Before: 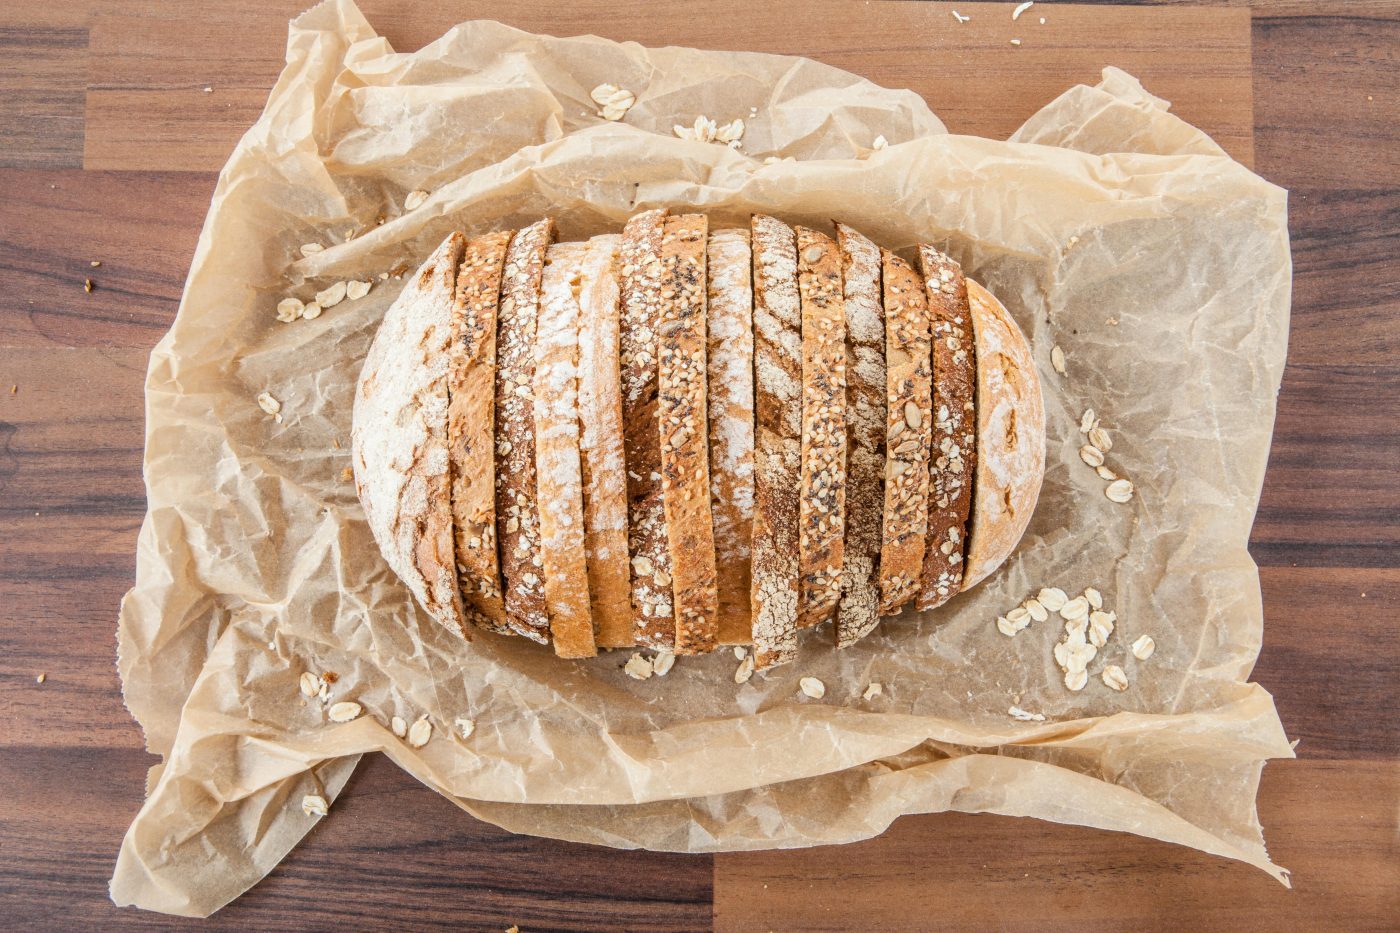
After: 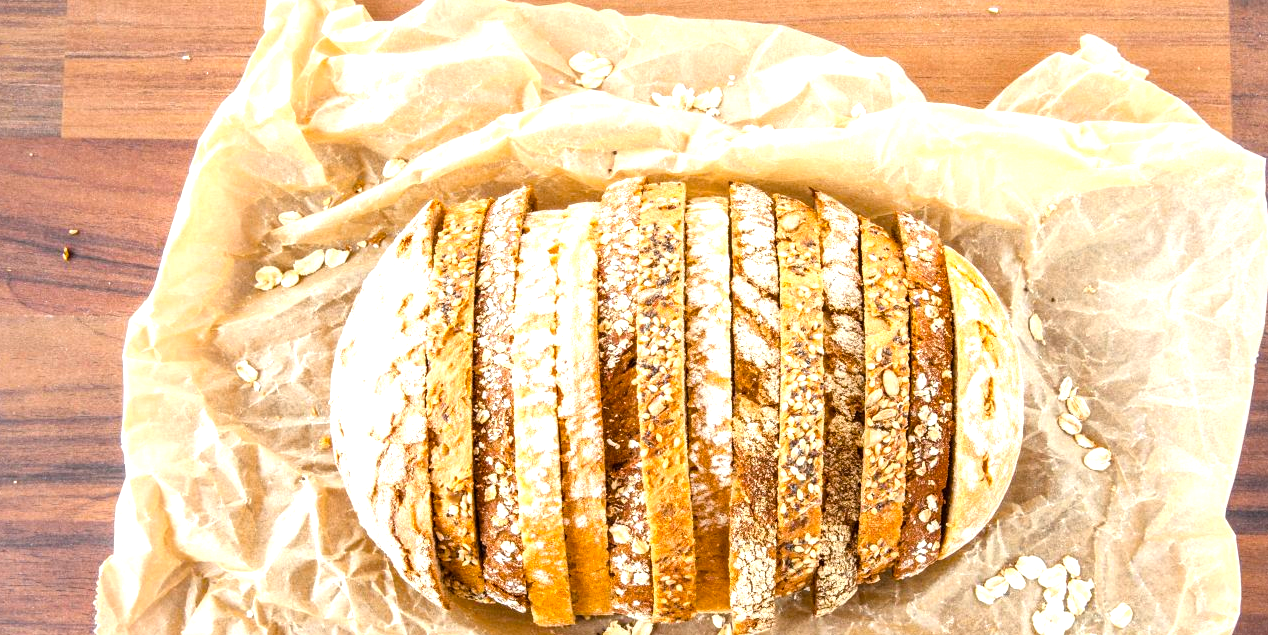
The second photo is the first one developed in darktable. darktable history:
crop: left 1.609%, top 3.448%, right 7.77%, bottom 28.489%
color balance rgb: perceptual saturation grading › global saturation 30.393%, perceptual brilliance grading › global brilliance 25.323%
